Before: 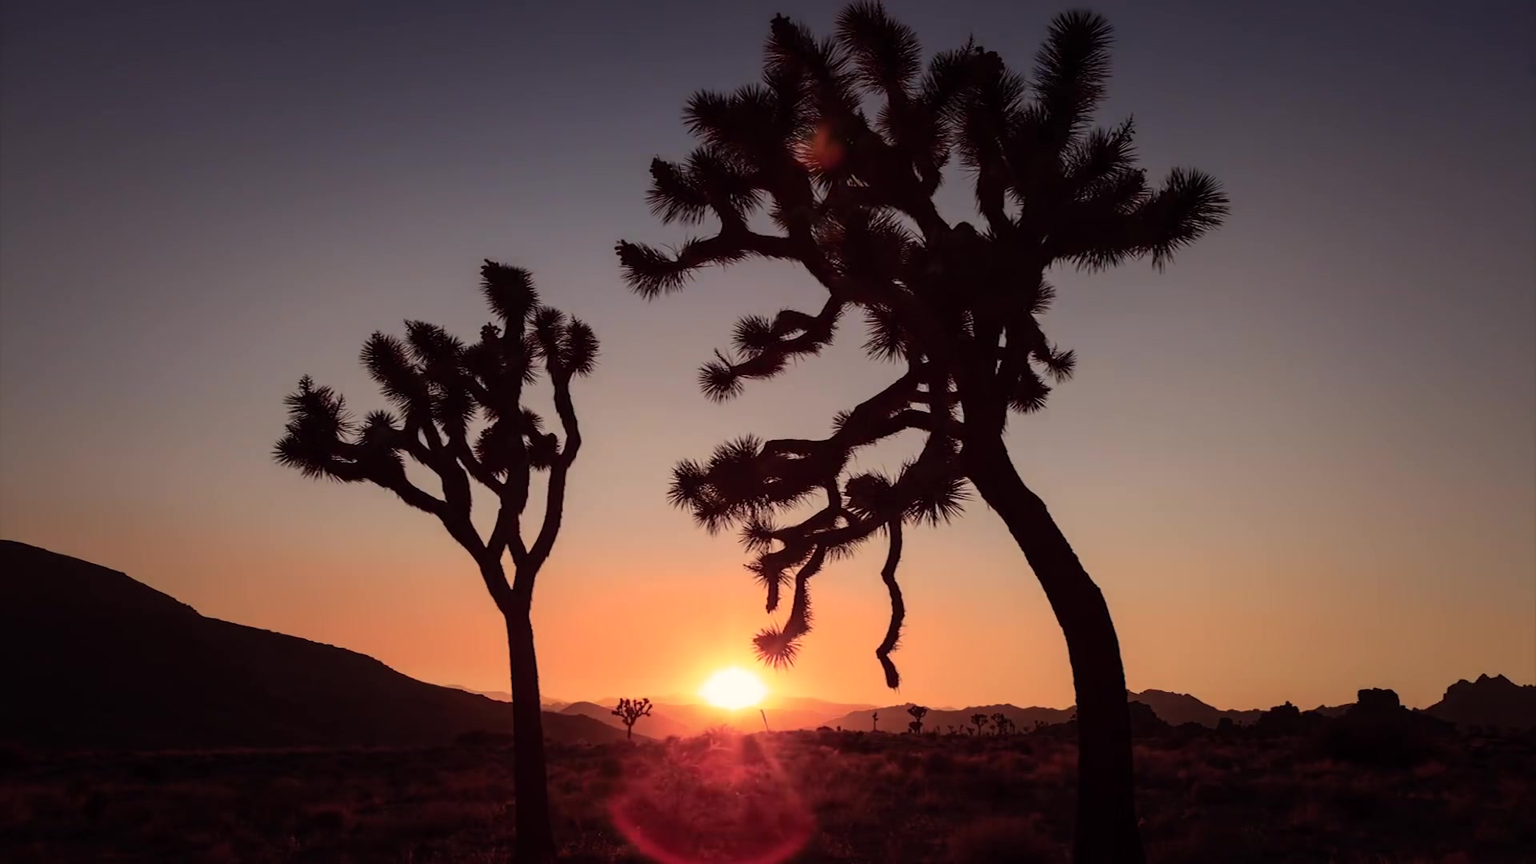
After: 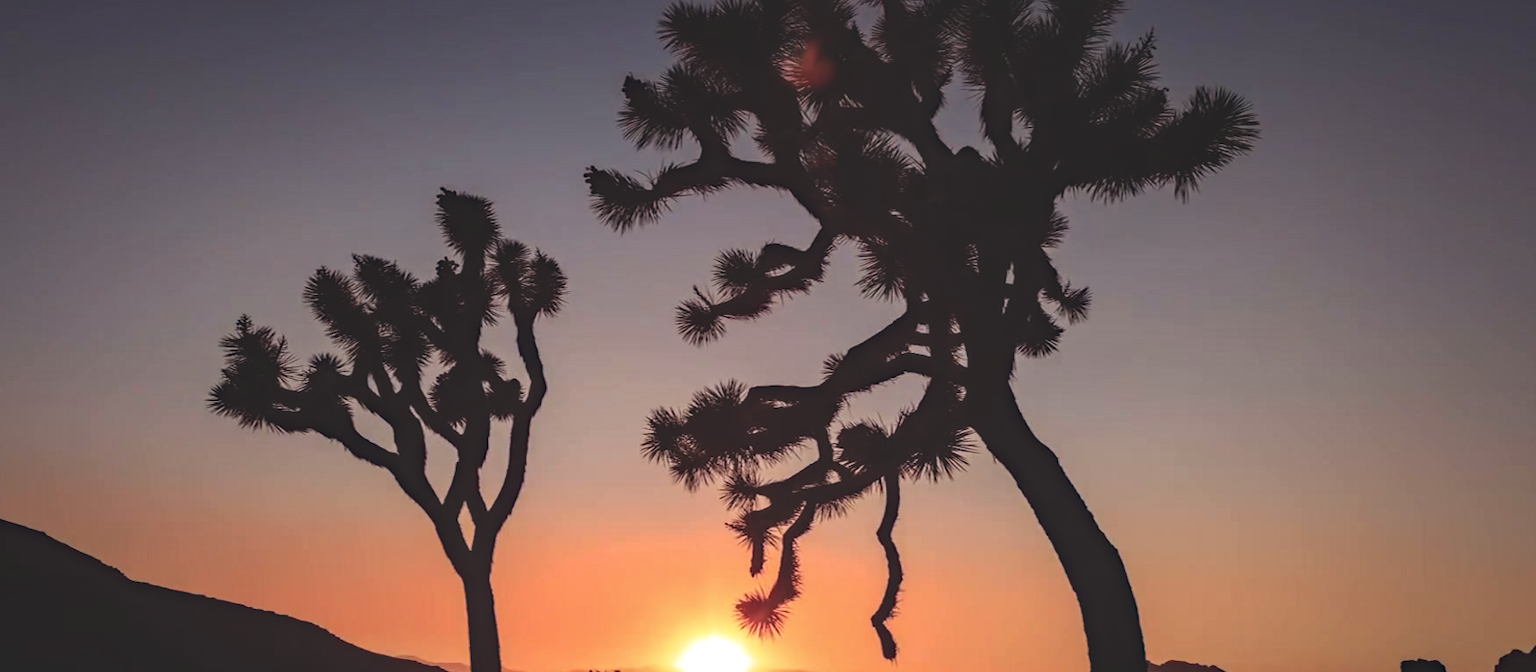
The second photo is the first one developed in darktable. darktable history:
local contrast: on, module defaults
crop: left 5.511%, top 10.294%, right 3.53%, bottom 18.861%
haze removal: compatibility mode true, adaptive false
exposure: black level correction -0.022, exposure -0.032 EV, compensate exposure bias true, compensate highlight preservation false
